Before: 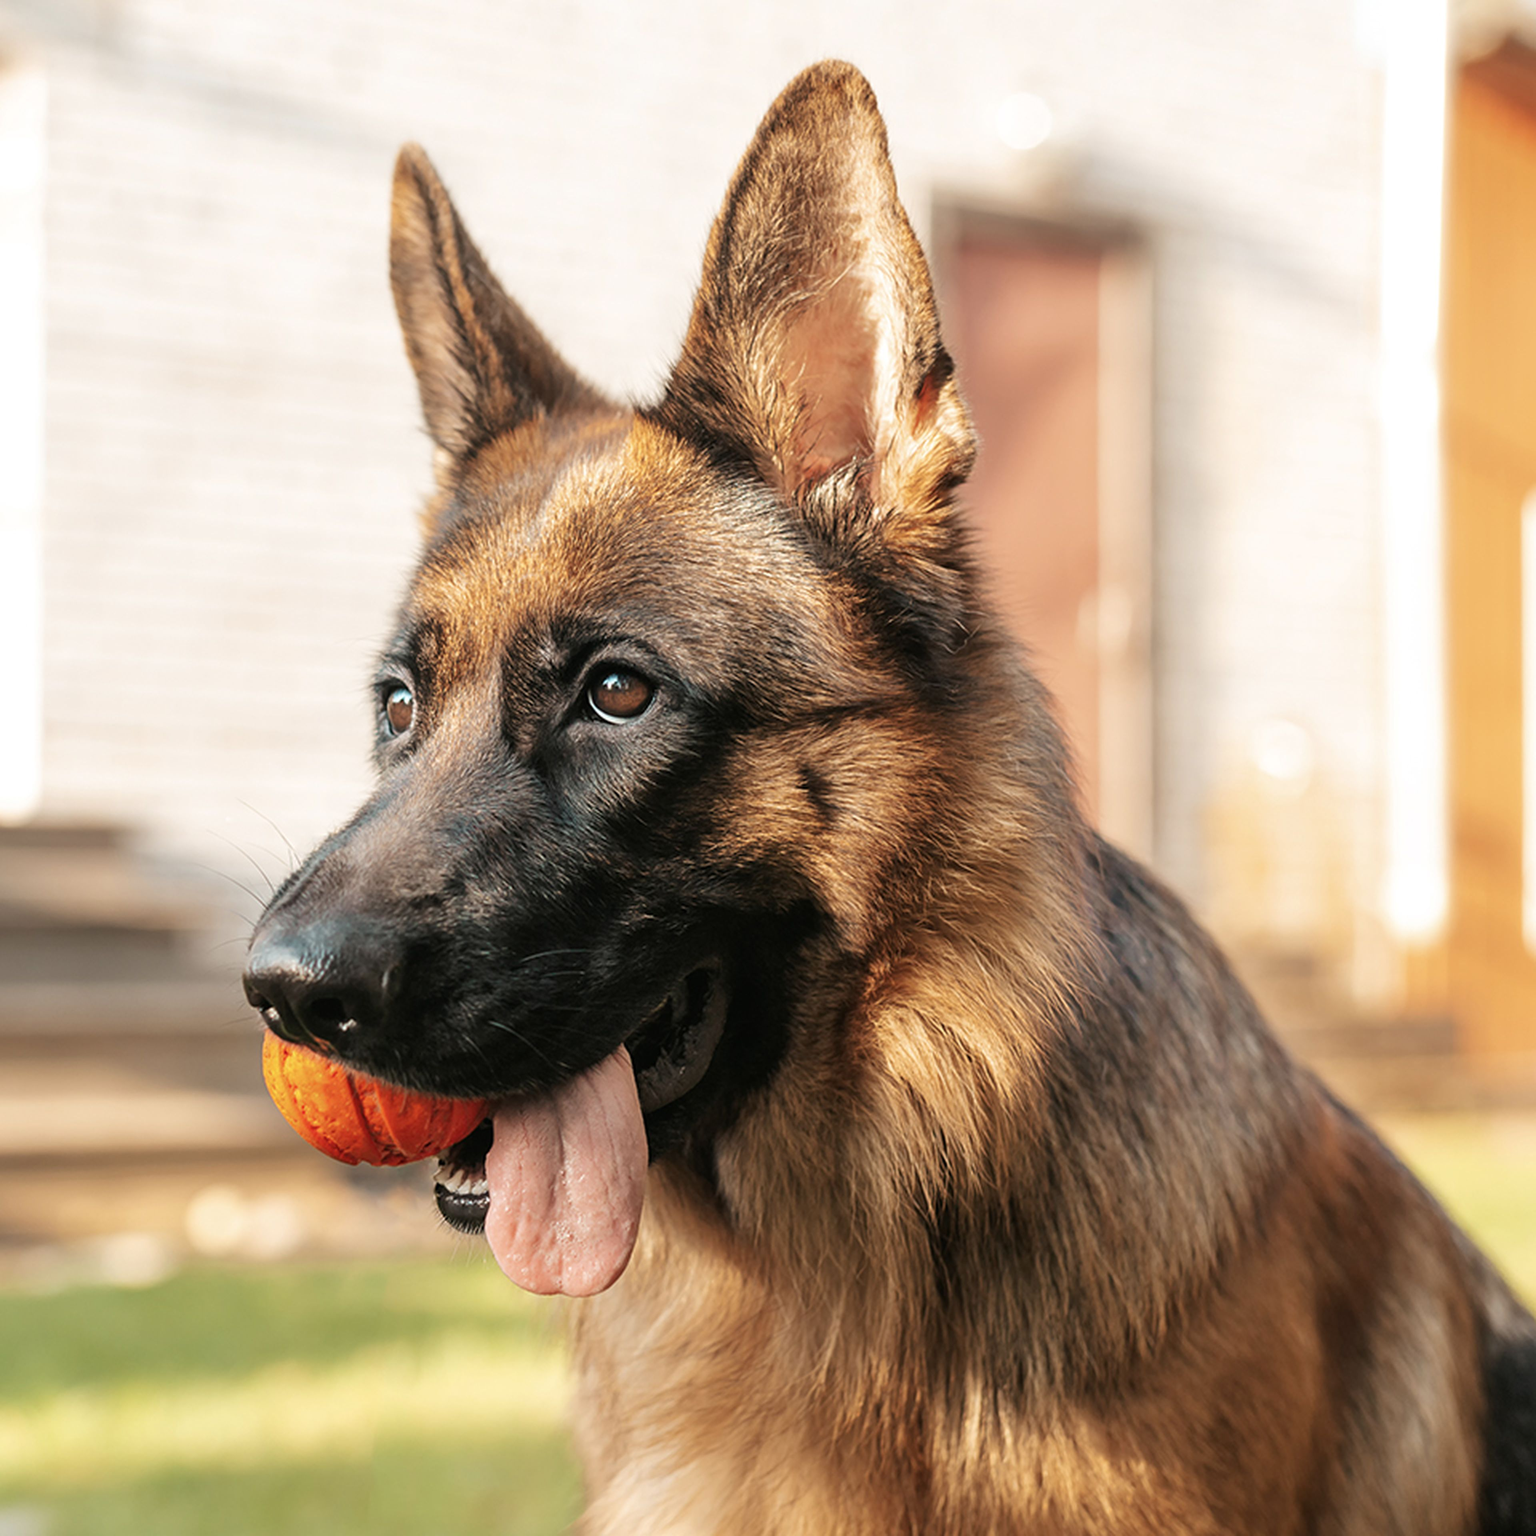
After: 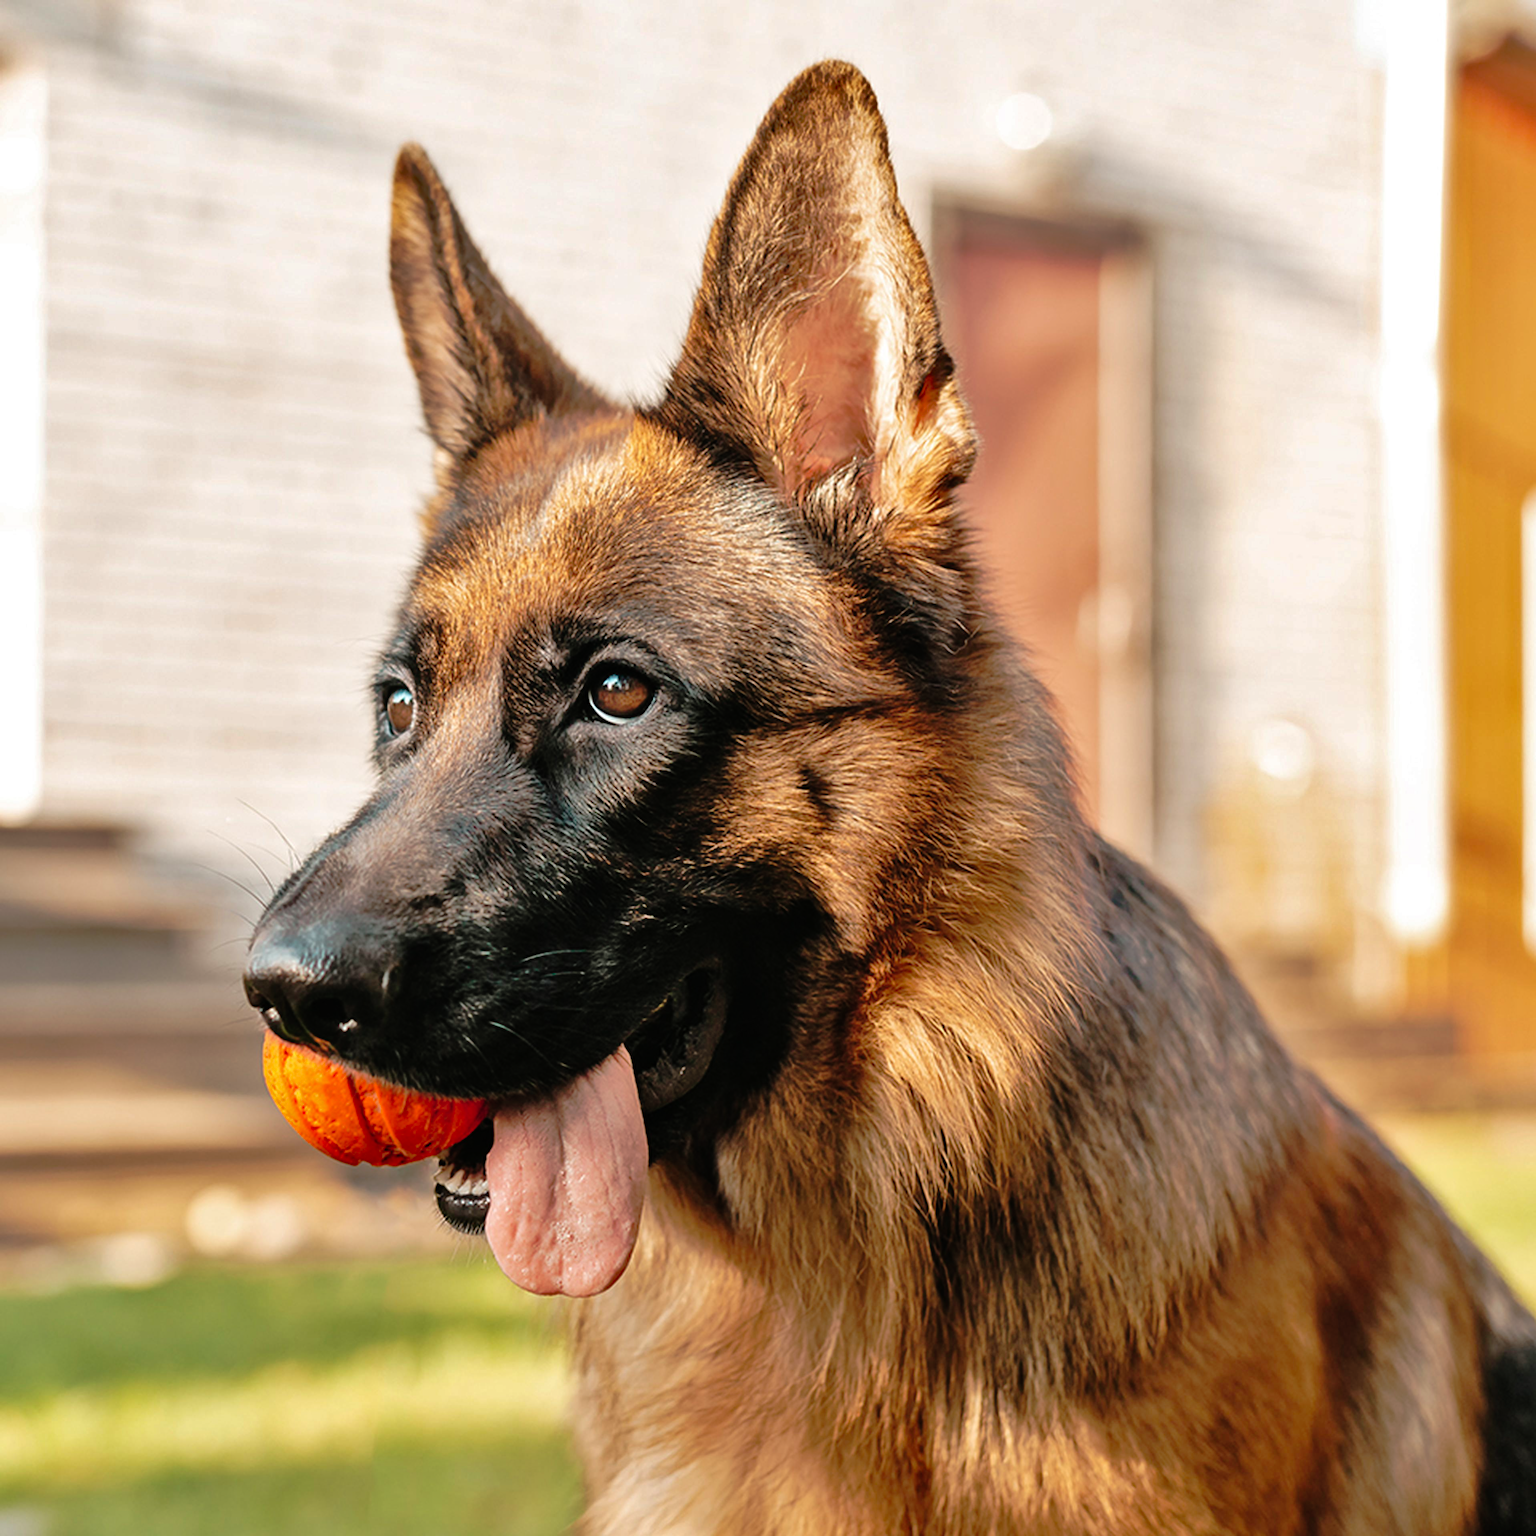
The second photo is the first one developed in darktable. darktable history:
shadows and highlights: shadows 39.93, highlights -54.22, low approximation 0.01, soften with gaussian
sharpen: radius 5.362, amount 0.31, threshold 26.352
tone curve: curves: ch0 [(0, 0) (0.126, 0.061) (0.362, 0.382) (0.498, 0.498) (0.706, 0.712) (1, 1)]; ch1 [(0, 0) (0.5, 0.522) (0.55, 0.586) (1, 1)]; ch2 [(0, 0) (0.44, 0.424) (0.5, 0.482) (0.537, 0.538) (1, 1)], preserve colors none
